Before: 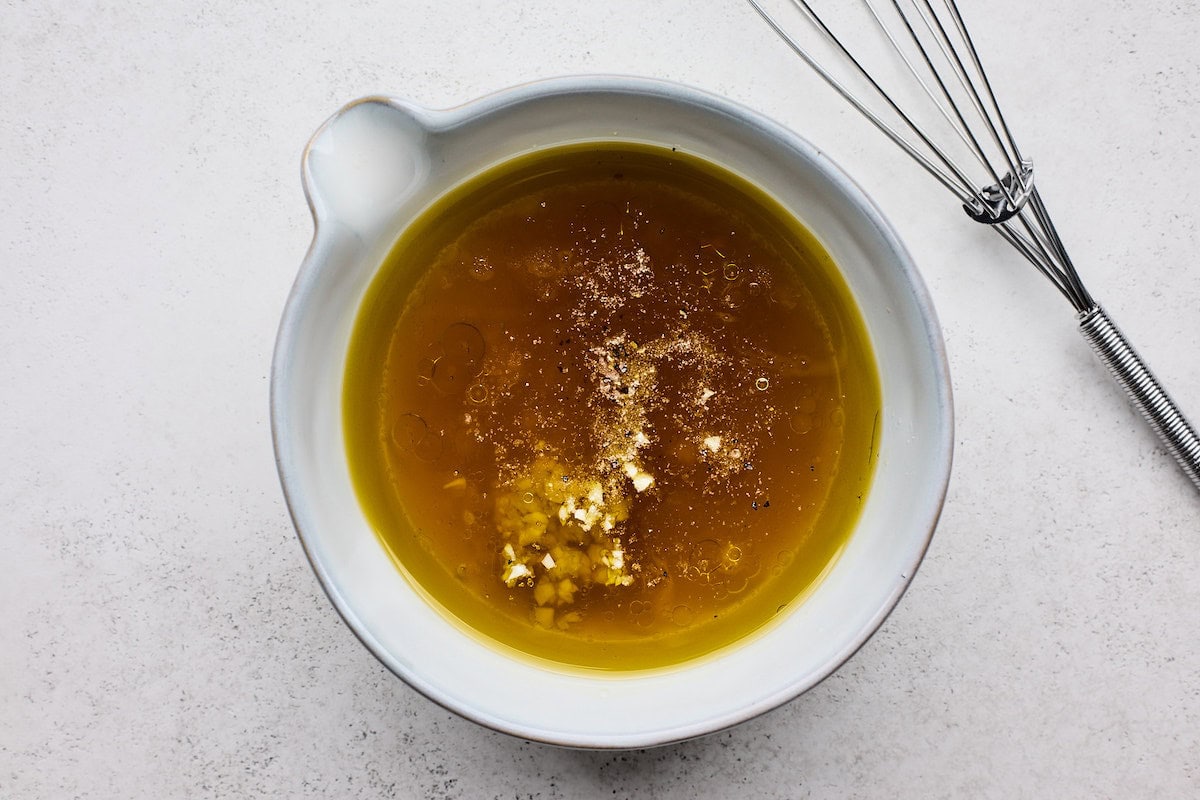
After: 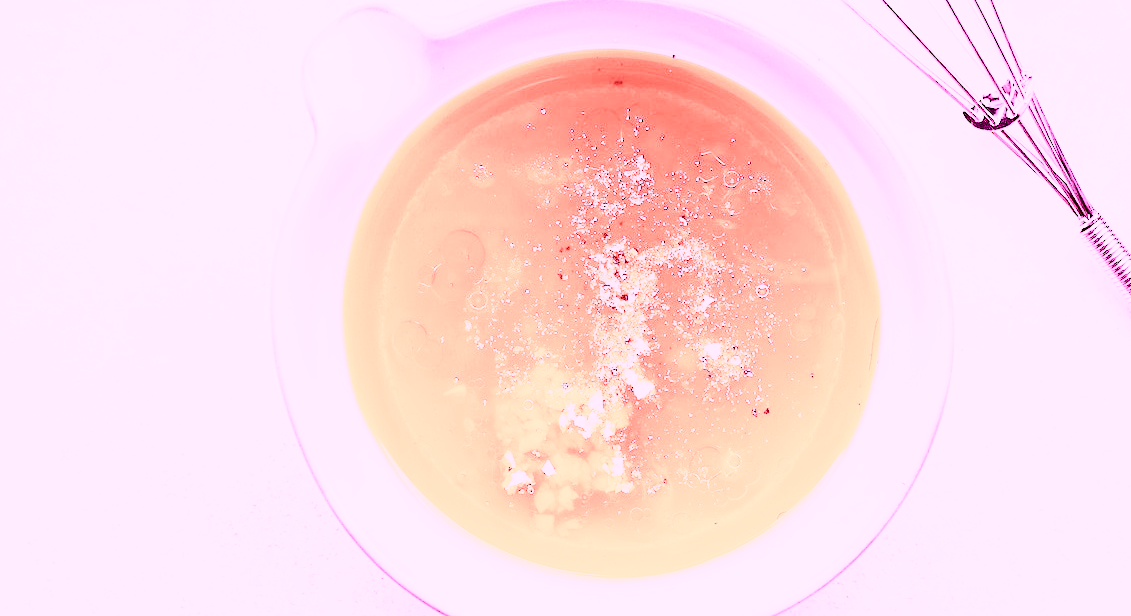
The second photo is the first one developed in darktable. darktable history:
color balance rgb: perceptual brilliance grading › global brilliance -48.39%
color correction: highlights a* -1.43, highlights b* 10.12, shadows a* 0.395, shadows b* 19.35
white balance: red 8, blue 8
contrast brightness saturation: contrast 0.28
base curve: curves: ch0 [(0, 0) (0.028, 0.03) (0.121, 0.232) (0.46, 0.748) (0.859, 0.968) (1, 1)], preserve colors none
crop and rotate: angle 0.03°, top 11.643%, right 5.651%, bottom 11.189%
color contrast: blue-yellow contrast 0.62
color balance: mode lift, gamma, gain (sRGB)
